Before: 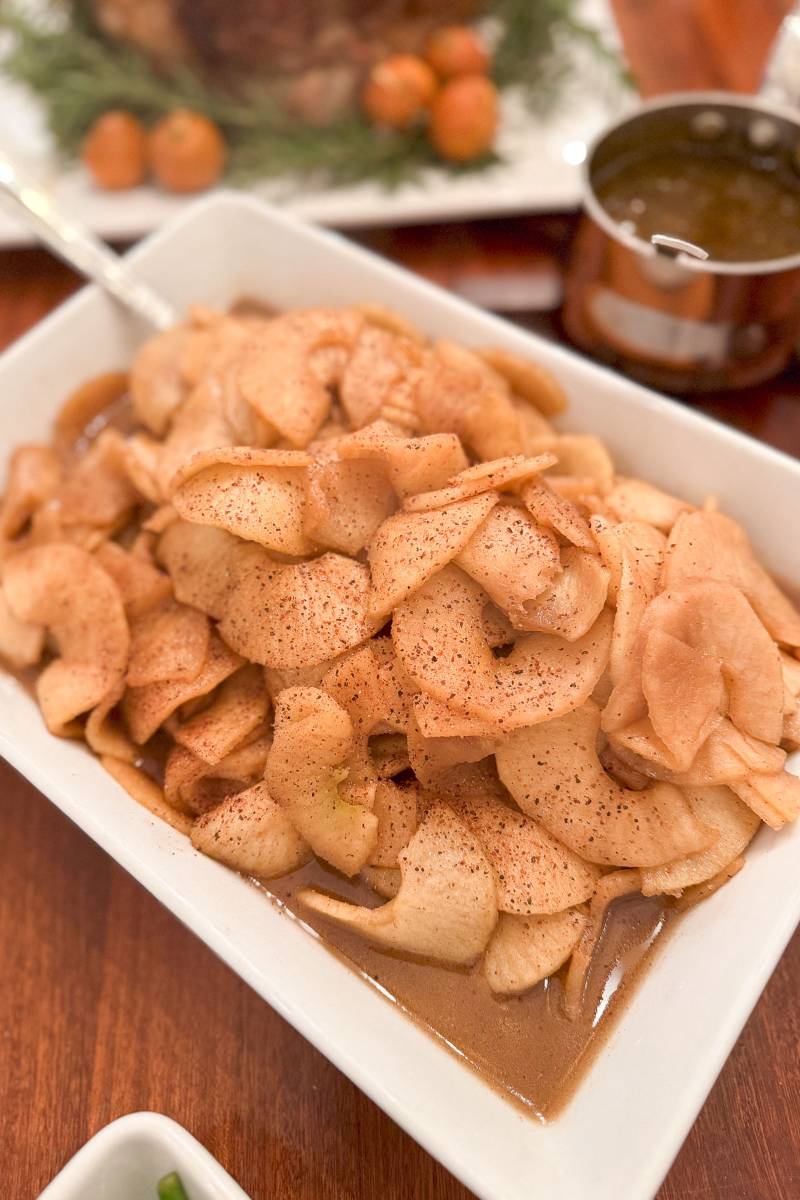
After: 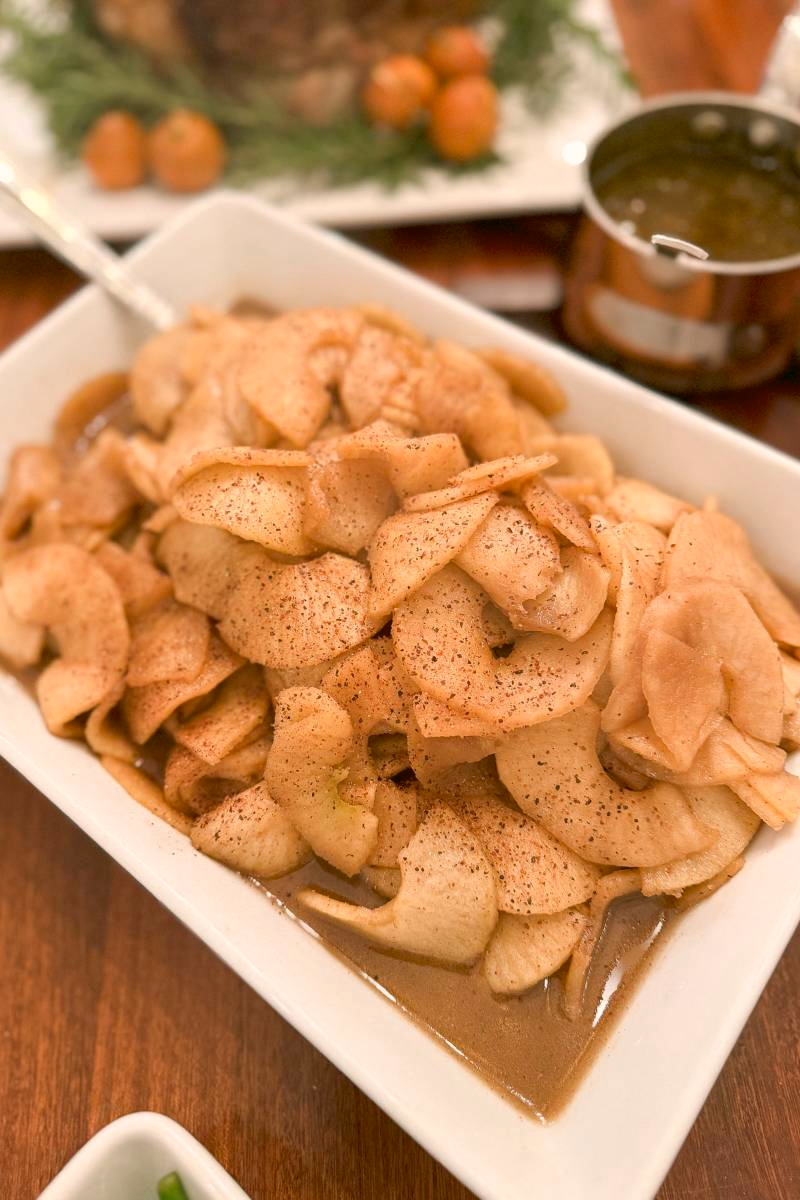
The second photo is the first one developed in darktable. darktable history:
color correction: highlights a* 4.2, highlights b* 4.96, shadows a* -7.85, shadows b* 4.92
